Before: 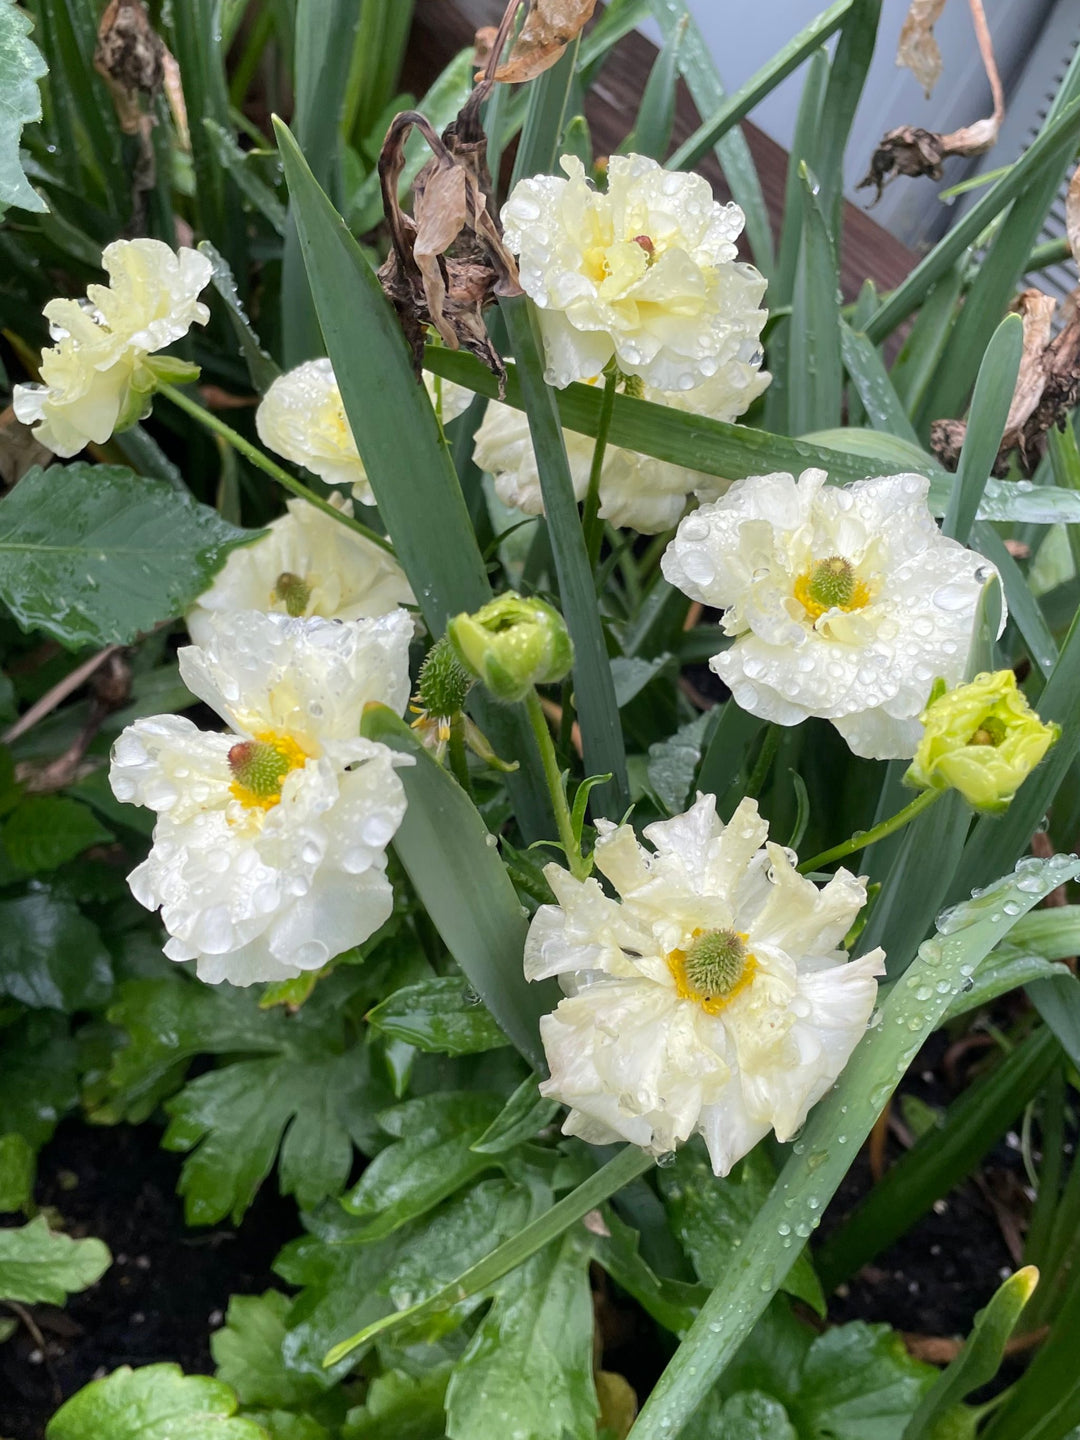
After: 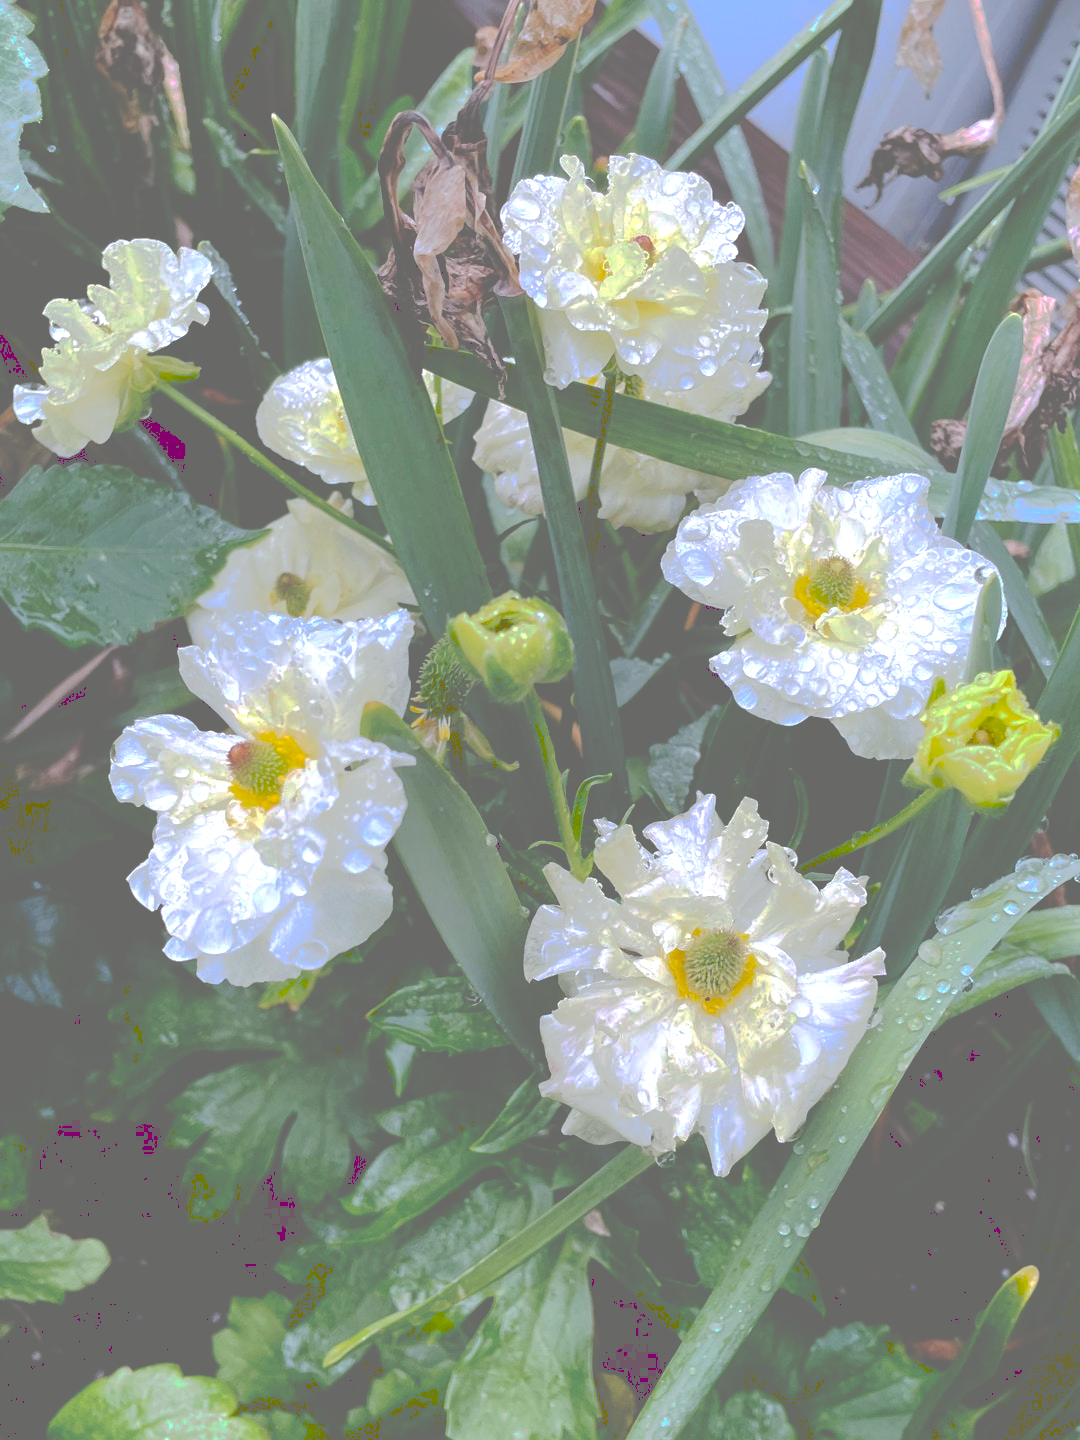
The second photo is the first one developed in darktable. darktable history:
white balance: red 1.004, blue 1.096
color balance: lift [1, 1.001, 0.999, 1.001], gamma [1, 1.004, 1.007, 0.993], gain [1, 0.991, 0.987, 1.013], contrast 10%, output saturation 120%
color correction: highlights a* -2.73, highlights b* -2.09, shadows a* 2.41, shadows b* 2.73
tone curve: curves: ch0 [(0, 0) (0.003, 0.439) (0.011, 0.439) (0.025, 0.439) (0.044, 0.439) (0.069, 0.439) (0.1, 0.439) (0.136, 0.44) (0.177, 0.444) (0.224, 0.45) (0.277, 0.462) (0.335, 0.487) (0.399, 0.528) (0.468, 0.577) (0.543, 0.621) (0.623, 0.669) (0.709, 0.715) (0.801, 0.764) (0.898, 0.804) (1, 1)], preserve colors none
